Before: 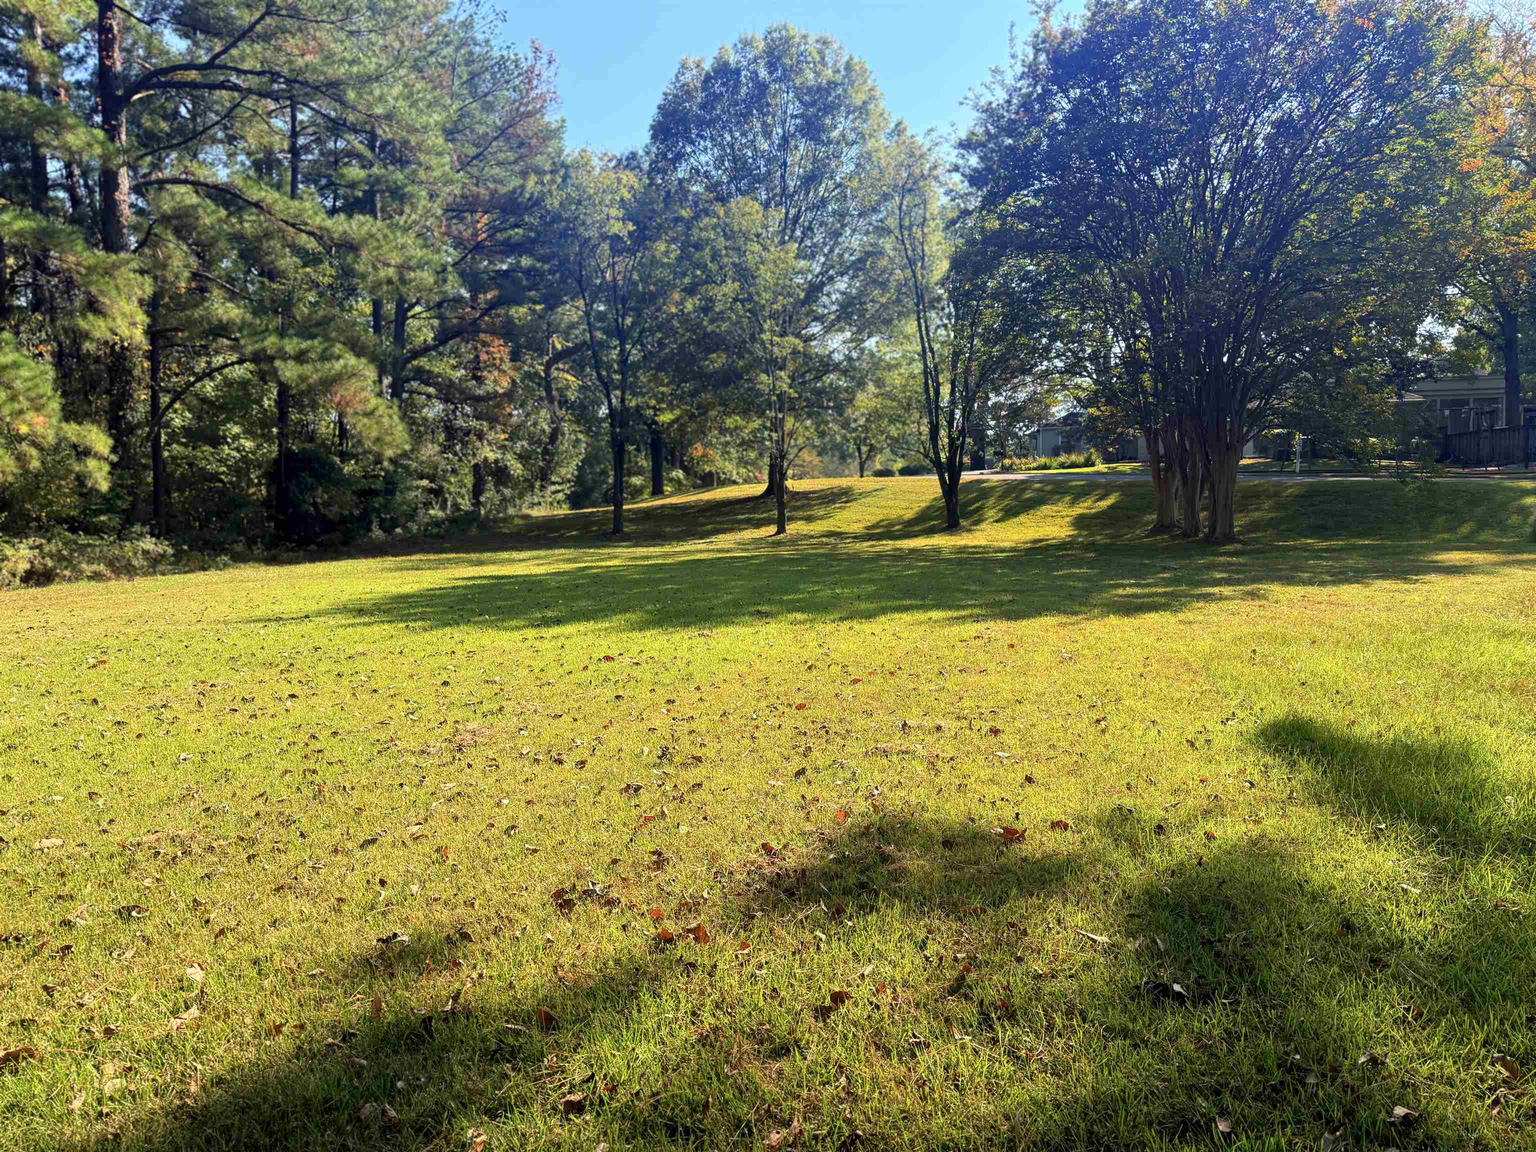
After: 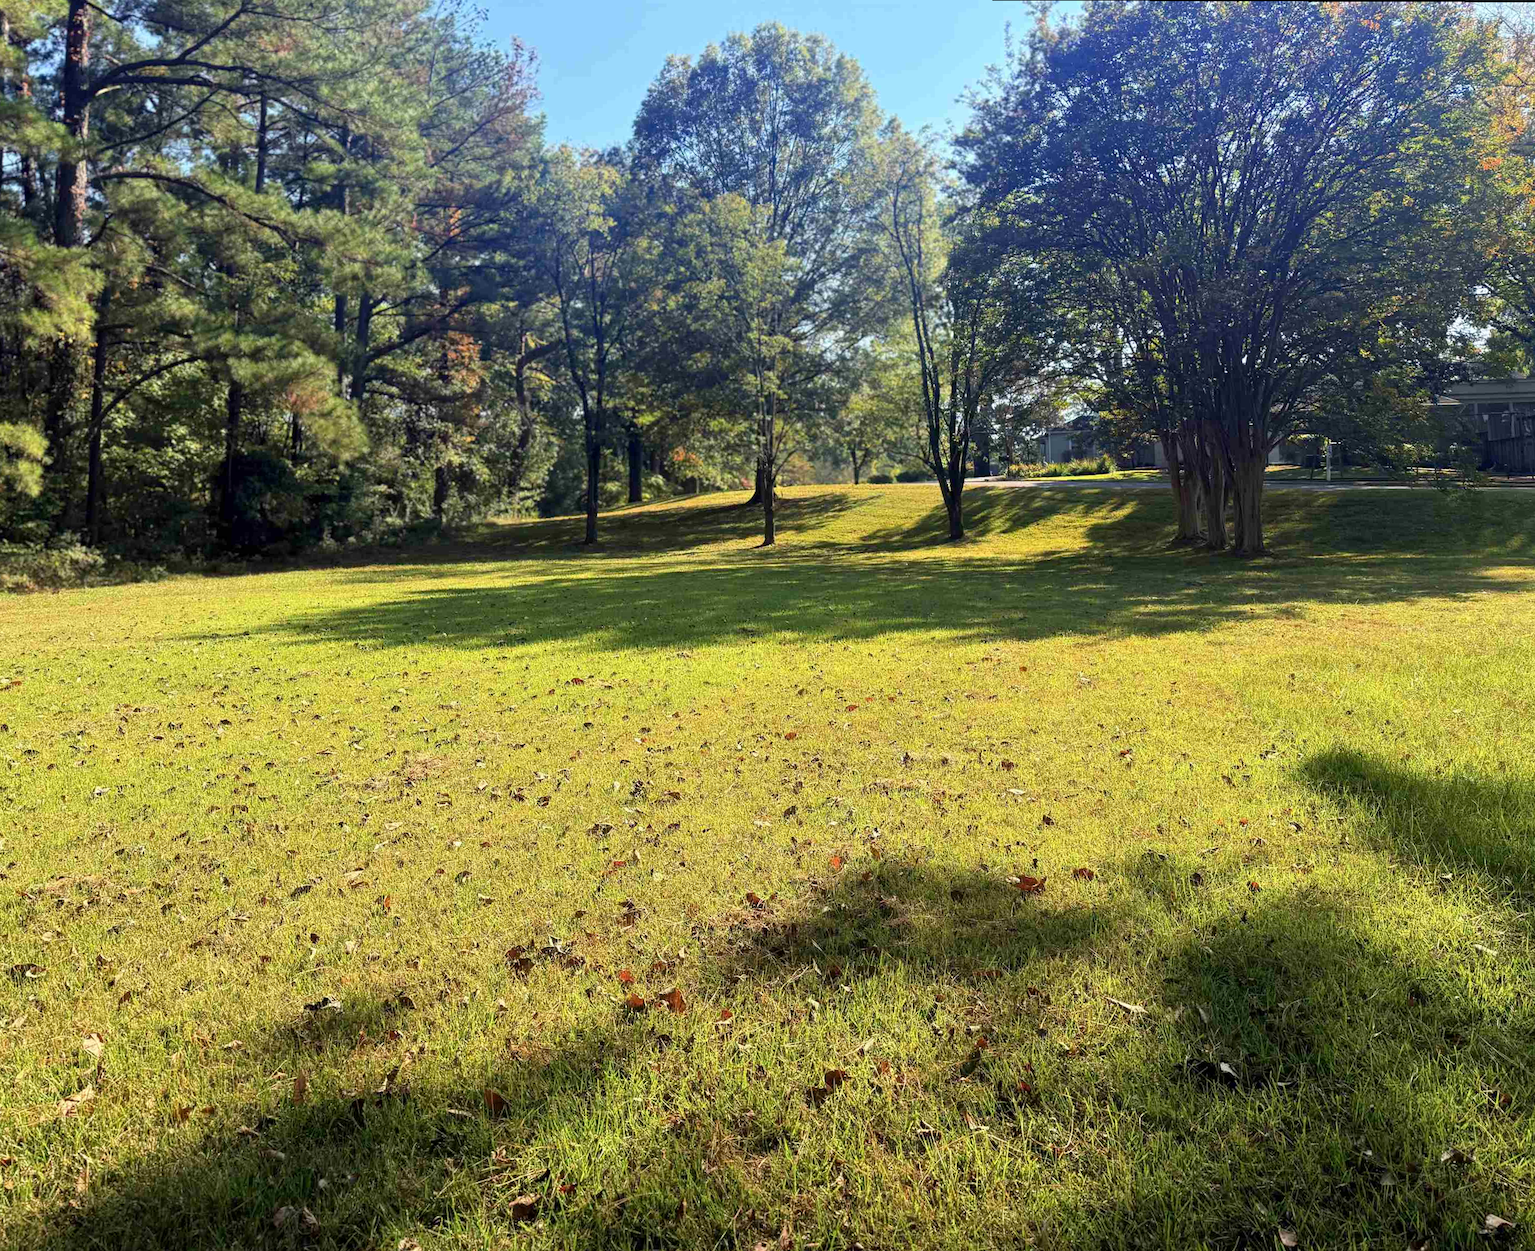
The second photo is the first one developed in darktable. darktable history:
rotate and perspective: rotation 0.215°, lens shift (vertical) -0.139, crop left 0.069, crop right 0.939, crop top 0.002, crop bottom 0.996
crop and rotate: left 1.774%, right 0.633%, bottom 1.28%
